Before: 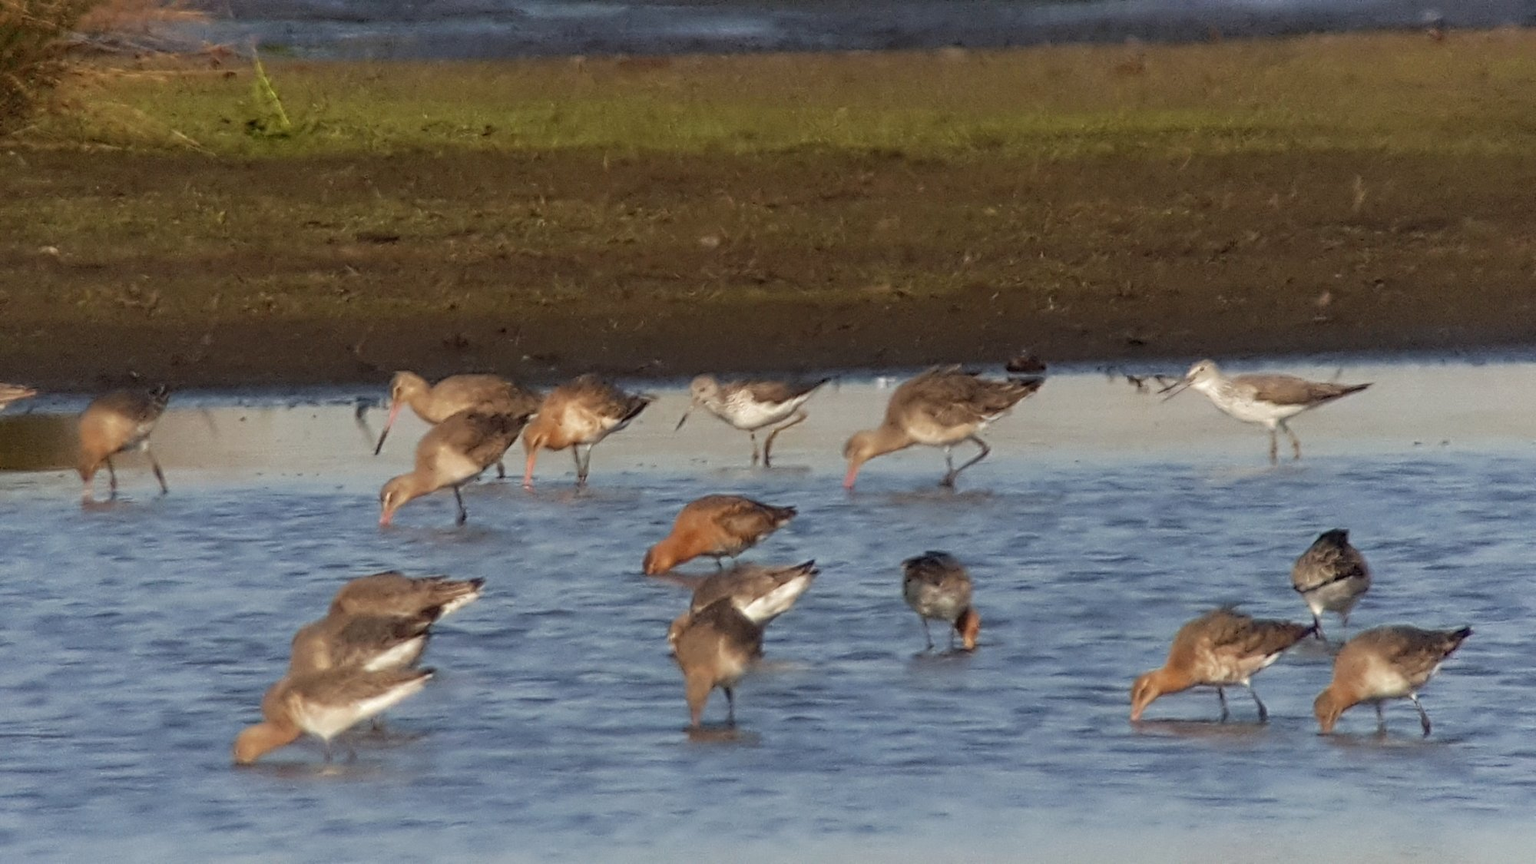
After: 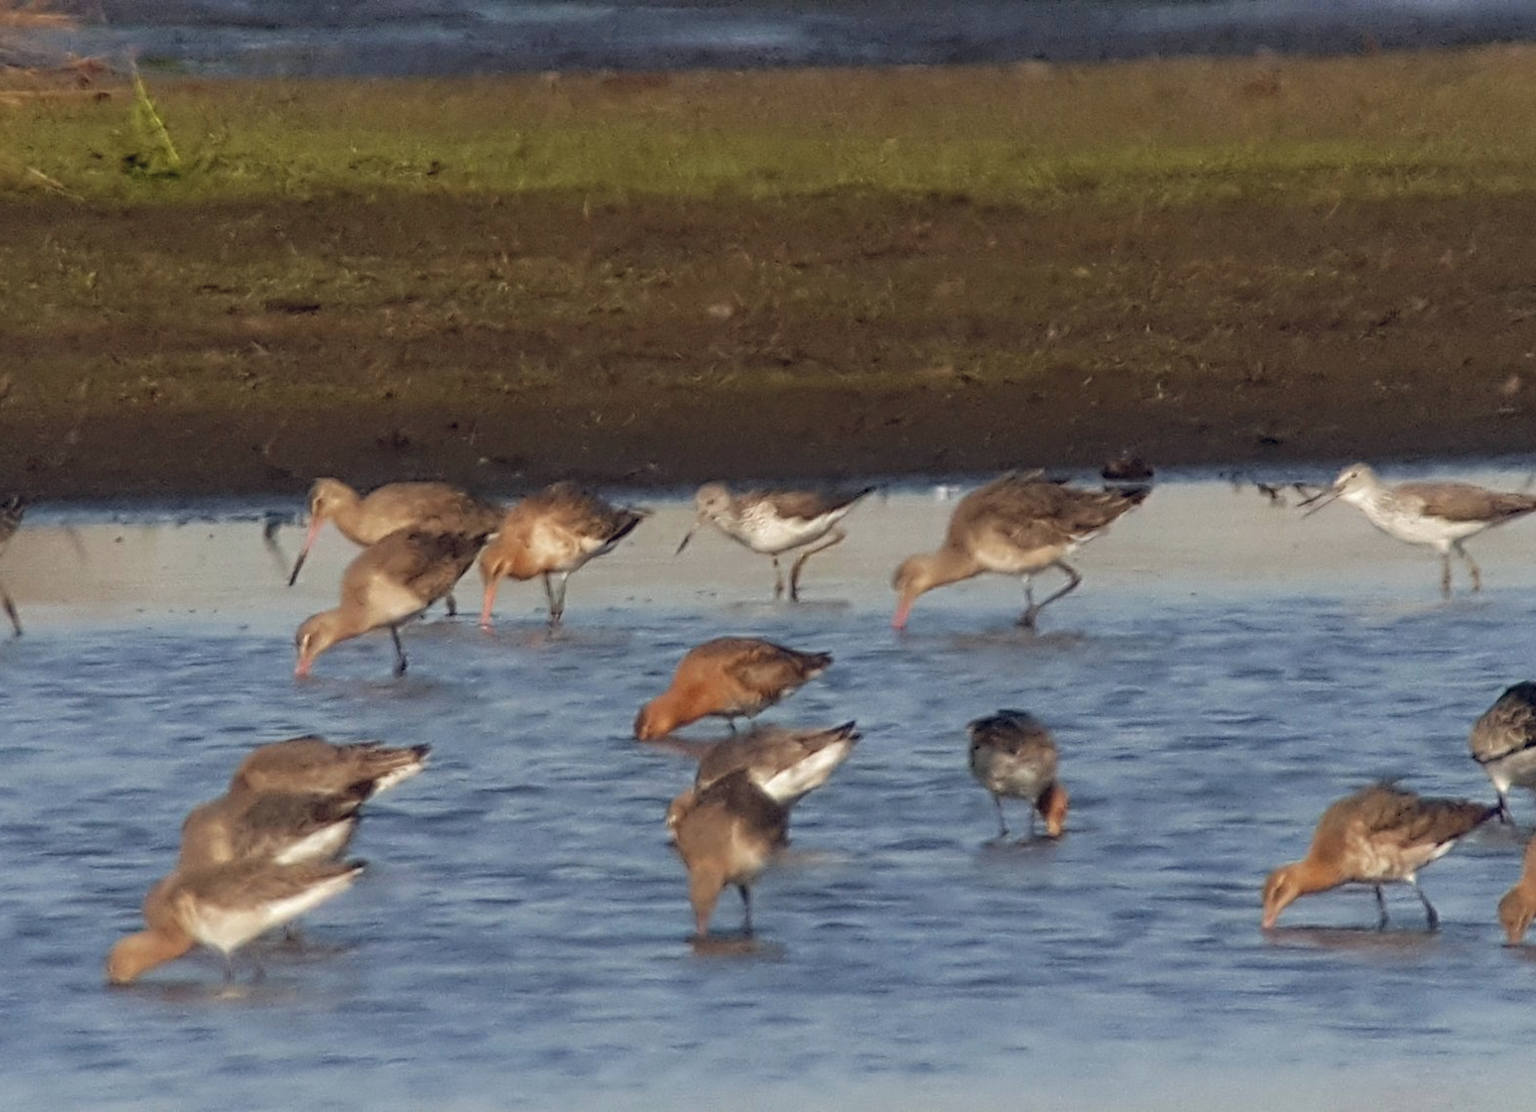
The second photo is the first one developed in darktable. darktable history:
color balance rgb: global offset › chroma 0.066%, global offset › hue 253.07°, perceptual saturation grading › global saturation 0.682%
crop: left 9.848%, right 12.5%
